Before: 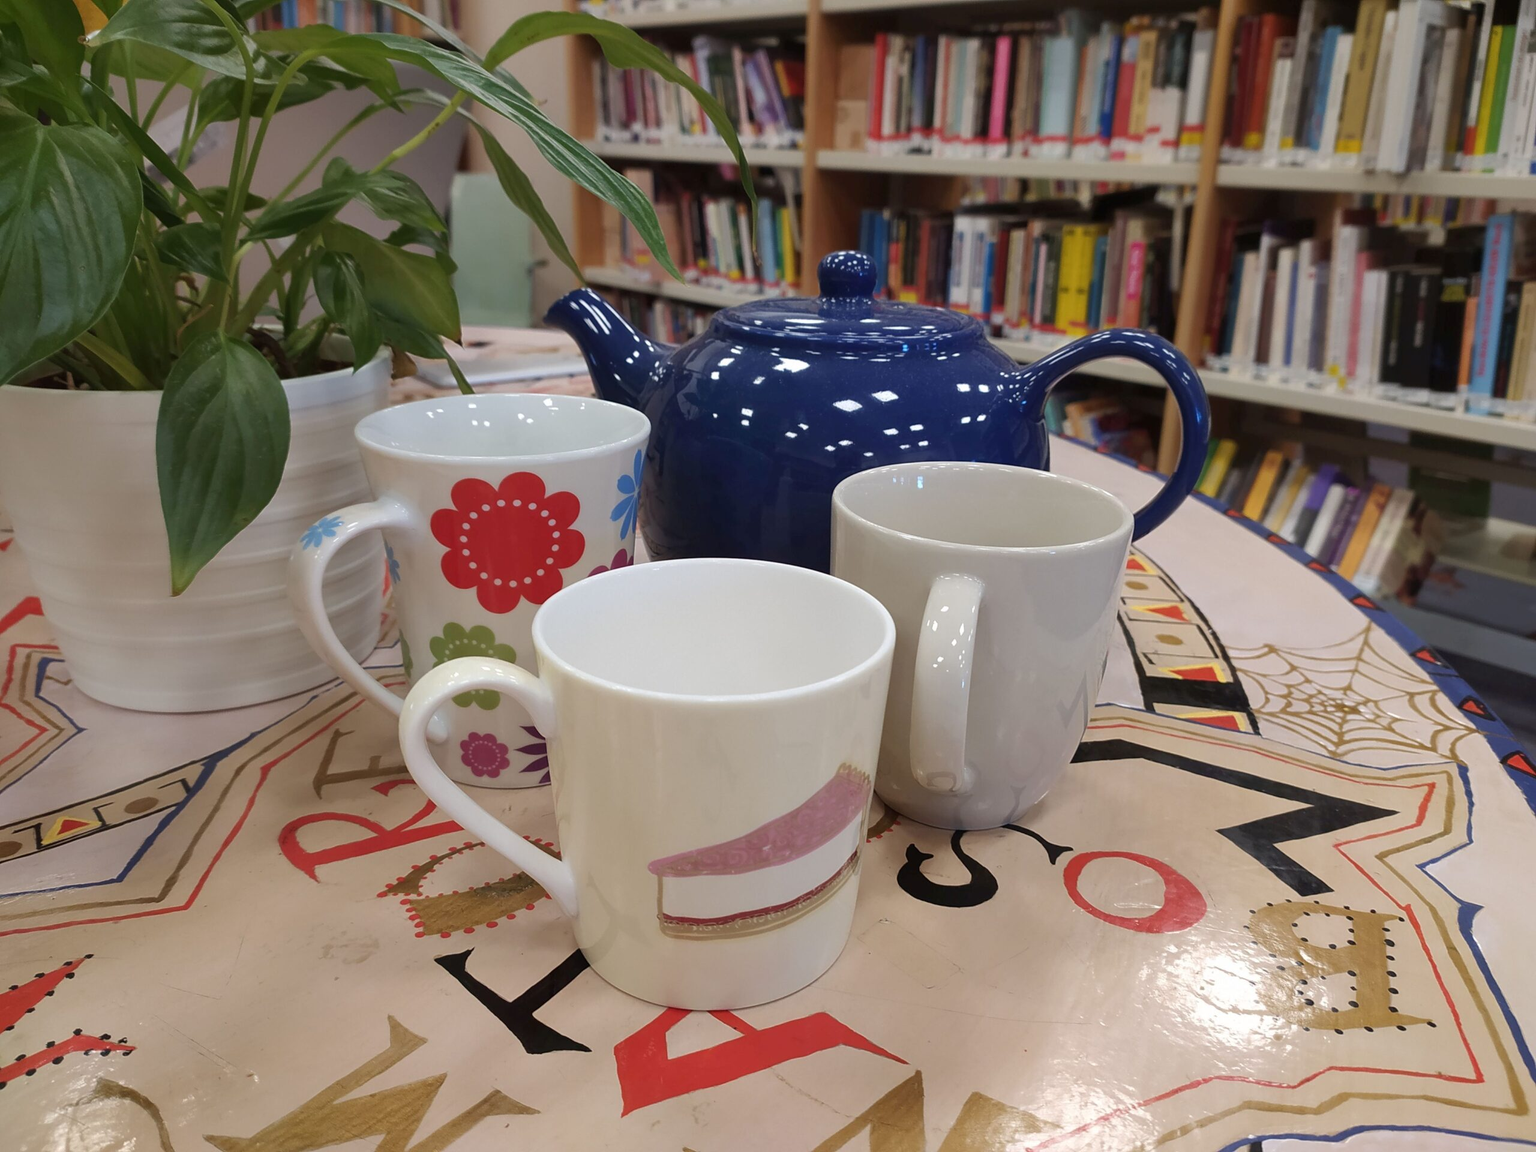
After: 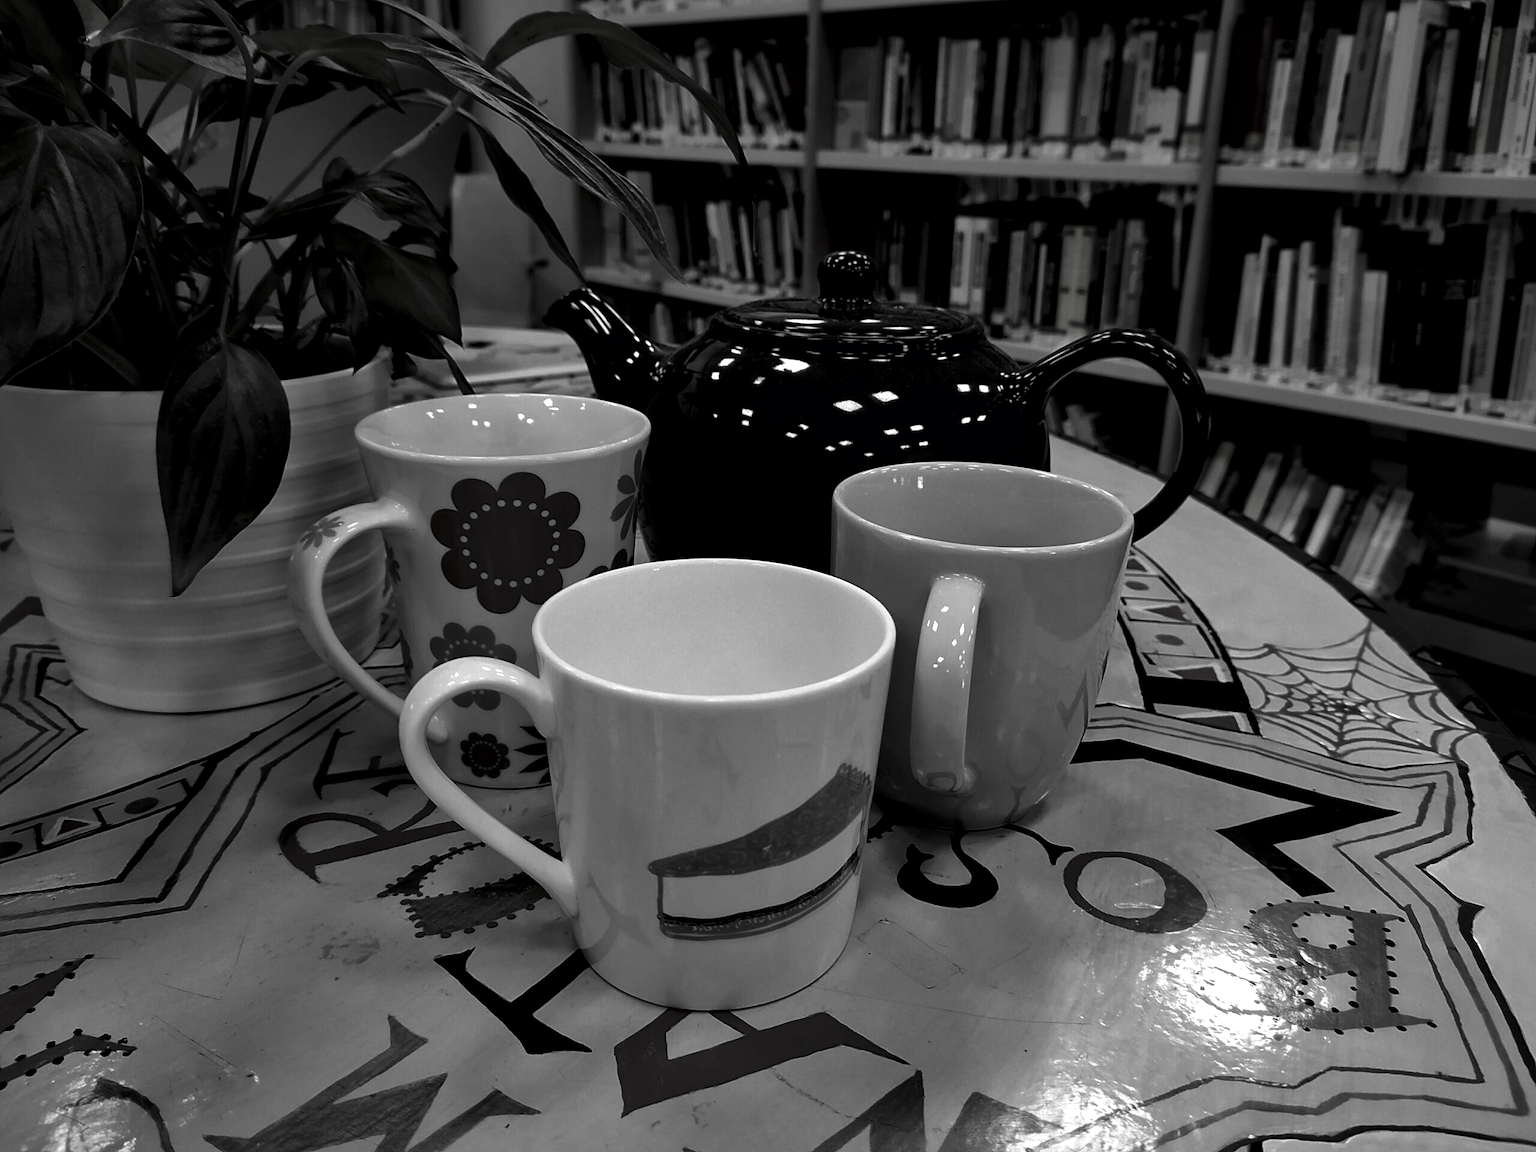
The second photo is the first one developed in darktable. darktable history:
exposure: black level correction 0.025, exposure 0.186 EV, compensate highlight preservation false
local contrast: mode bilateral grid, contrast 19, coarseness 49, detail 149%, midtone range 0.2
contrast brightness saturation: contrast -0.037, brightness -0.594, saturation -0.988
